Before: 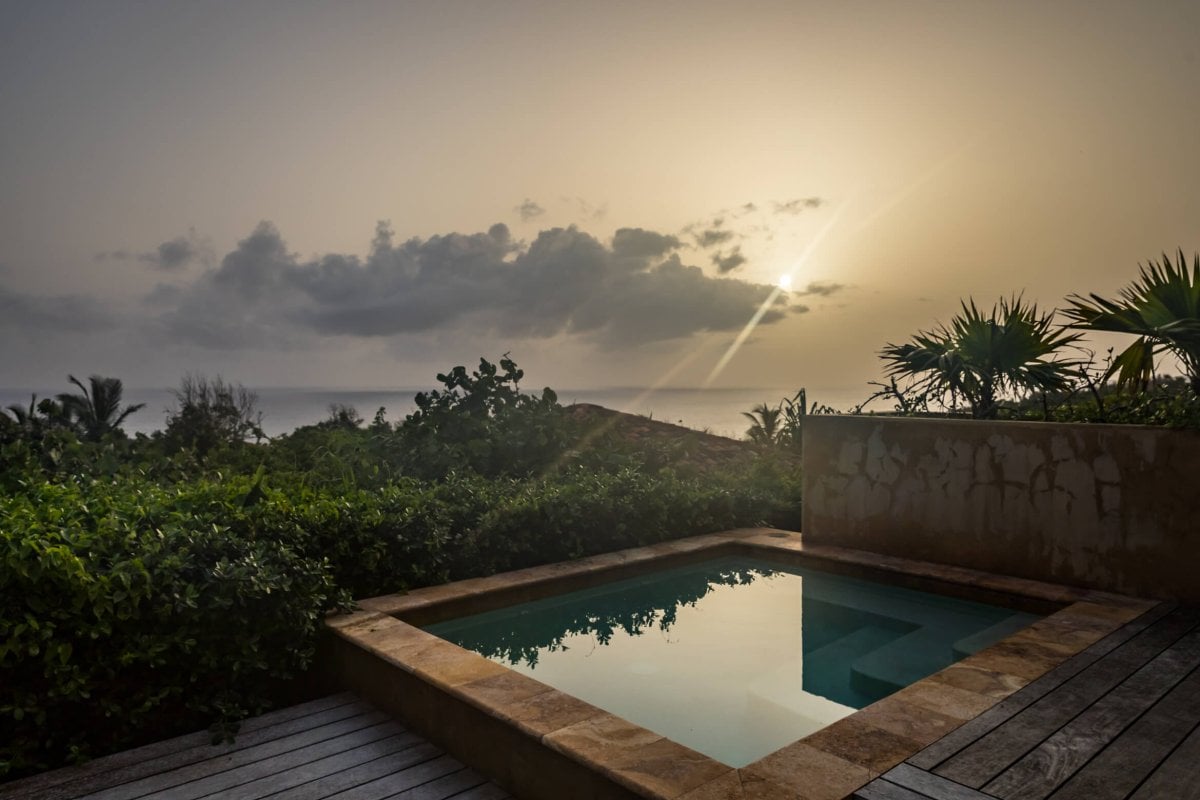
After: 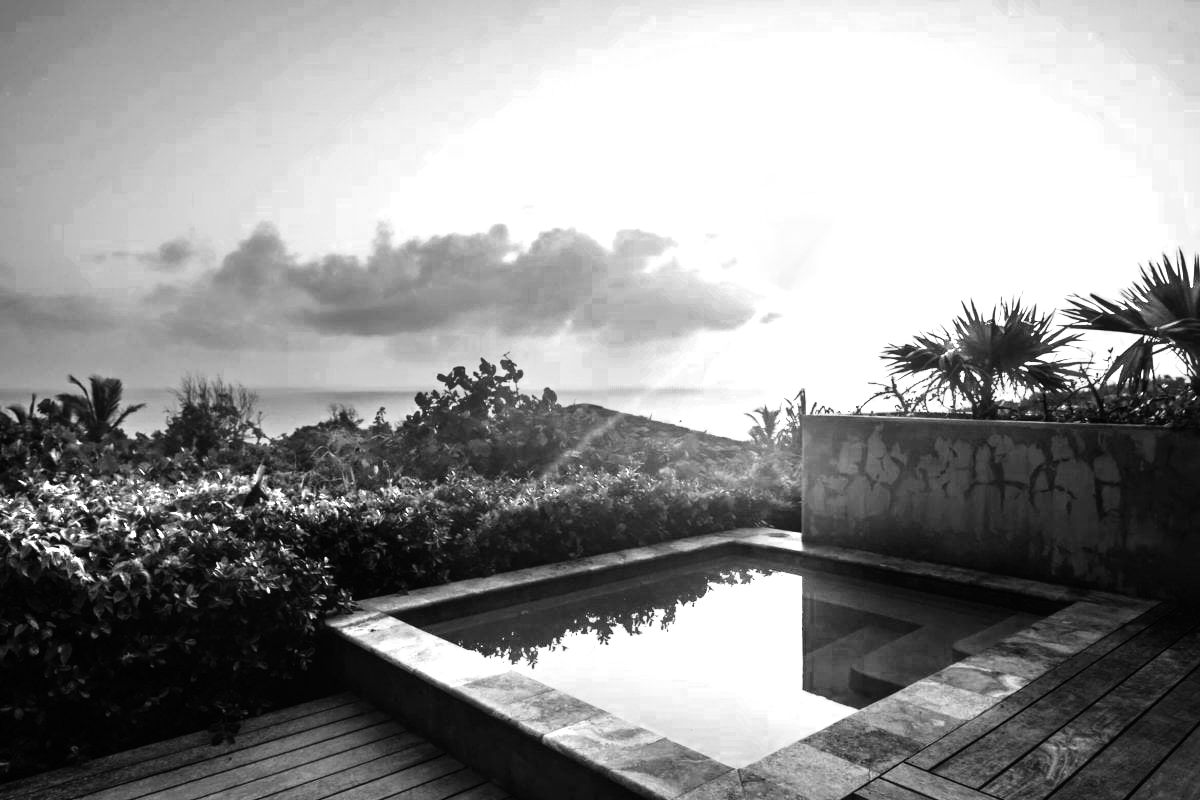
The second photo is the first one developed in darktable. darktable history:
color balance rgb: linear chroma grading › global chroma -15.517%, perceptual saturation grading › global saturation 10.415%
base curve: curves: ch0 [(0, 0) (0.007, 0.004) (0.027, 0.03) (0.046, 0.07) (0.207, 0.54) (0.442, 0.872) (0.673, 0.972) (1, 1)], preserve colors none
color zones: curves: ch0 [(0, 0.554) (0.146, 0.662) (0.293, 0.86) (0.503, 0.774) (0.637, 0.106) (0.74, 0.072) (0.866, 0.488) (0.998, 0.569)]; ch1 [(0, 0) (0.143, 0) (0.286, 0) (0.429, 0) (0.571, 0) (0.714, 0) (0.857, 0)]
haze removal: strength -0.051, compatibility mode true
shadows and highlights: shadows 25.47, white point adjustment -2.85, highlights -30.1, highlights color adjustment 42.46%
